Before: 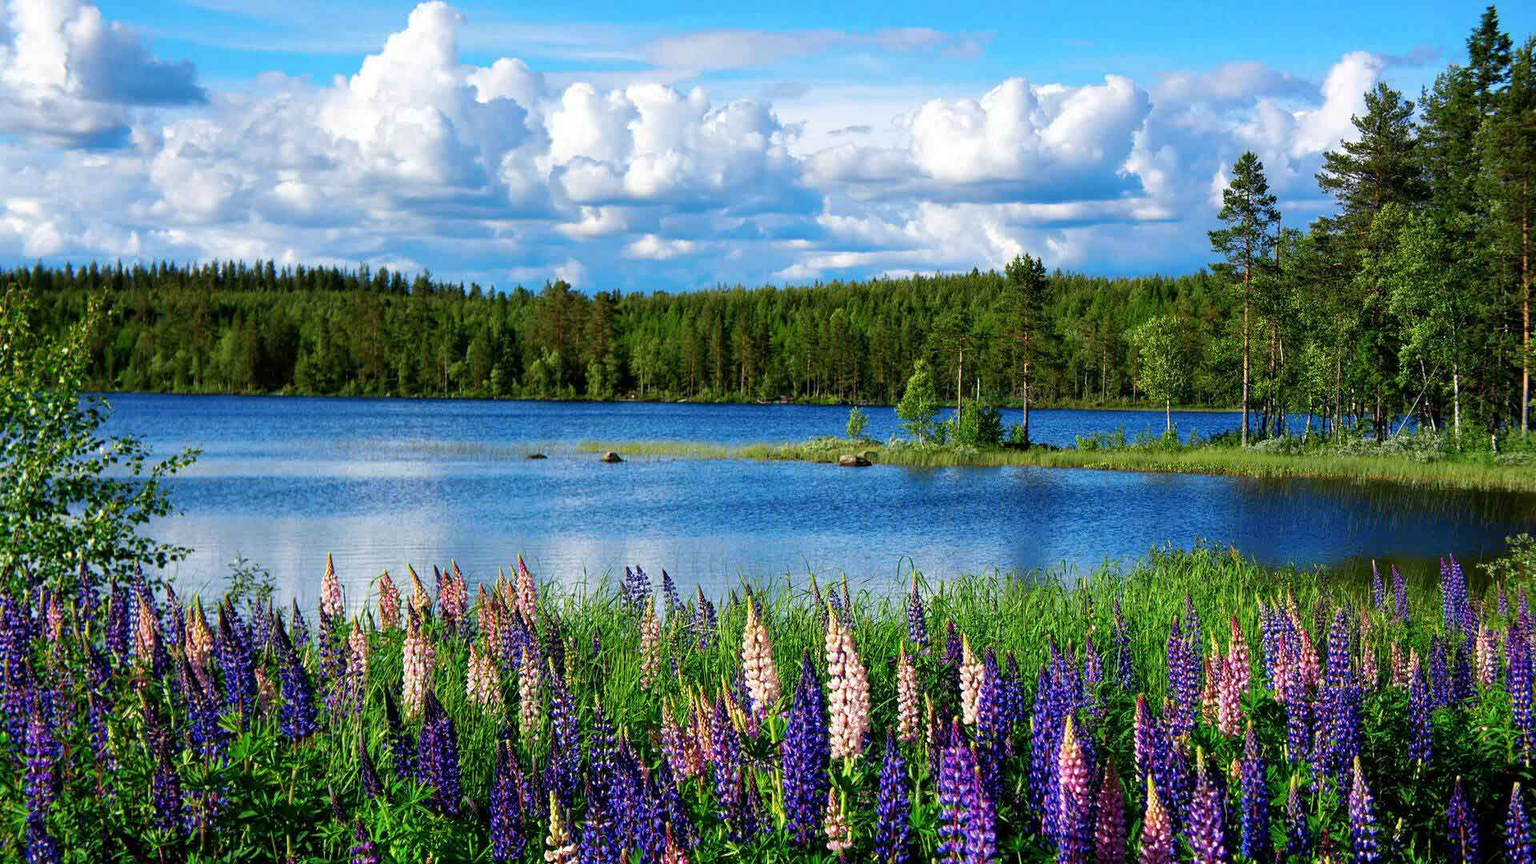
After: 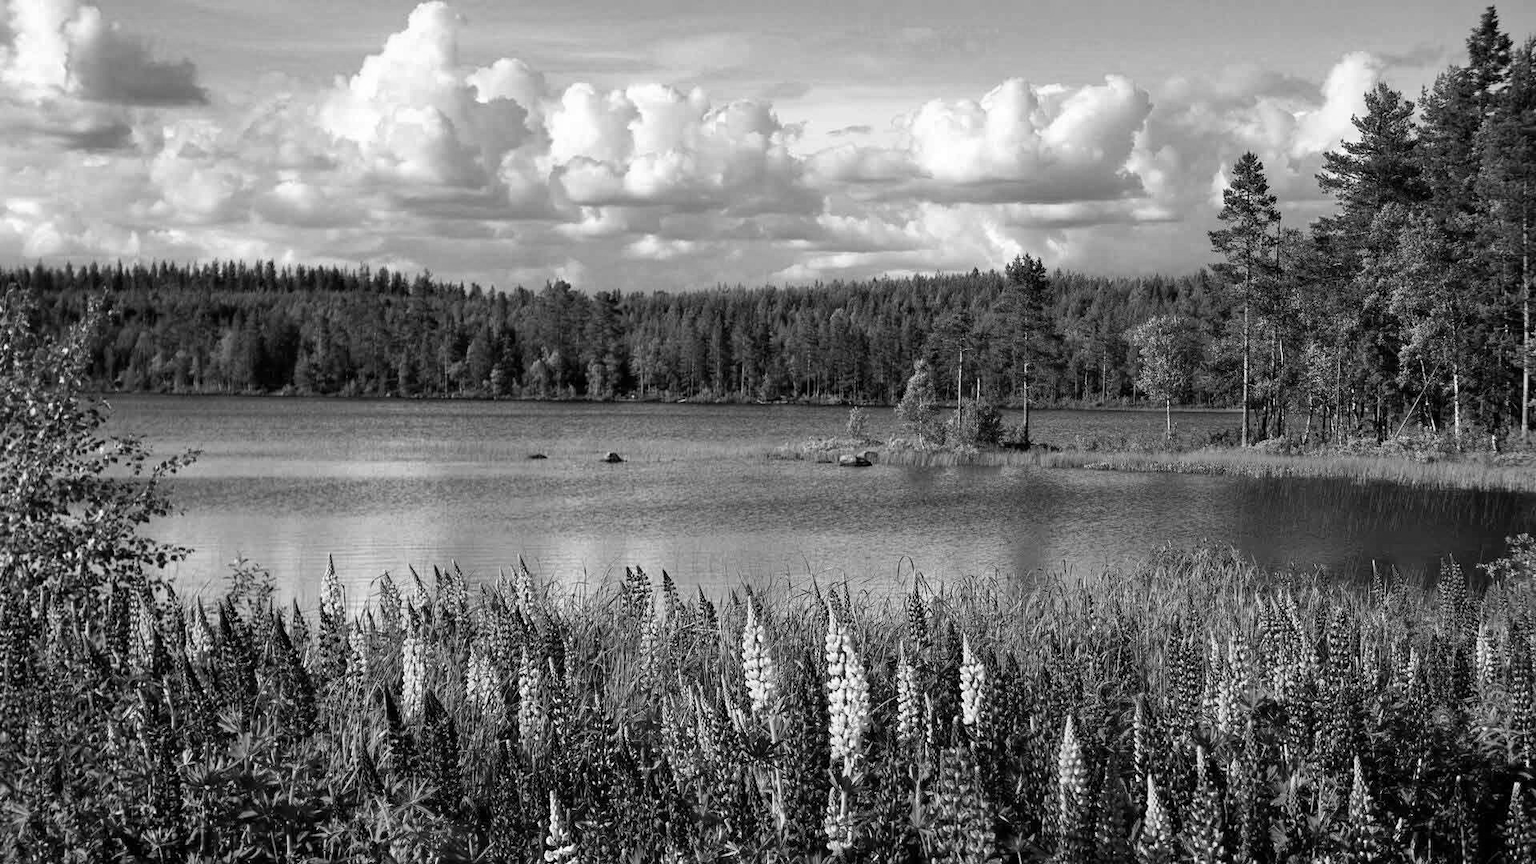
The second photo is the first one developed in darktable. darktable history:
shadows and highlights: radius 125.46, shadows 30.51, highlights -30.51, low approximation 0.01, soften with gaussian
monochrome: size 1
